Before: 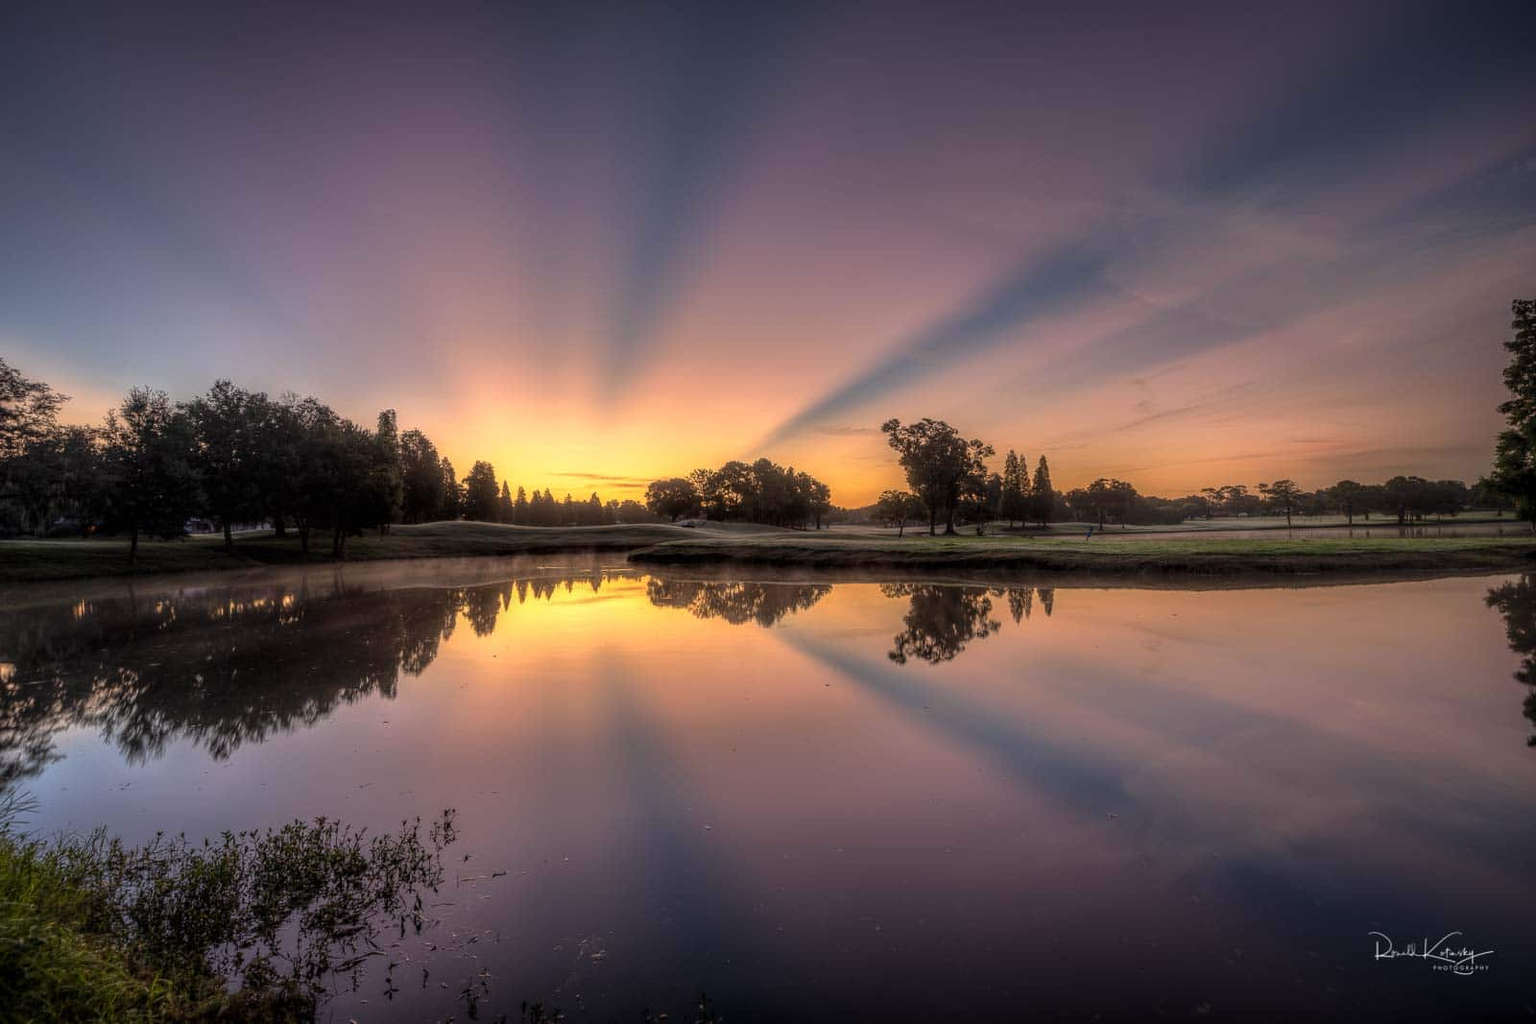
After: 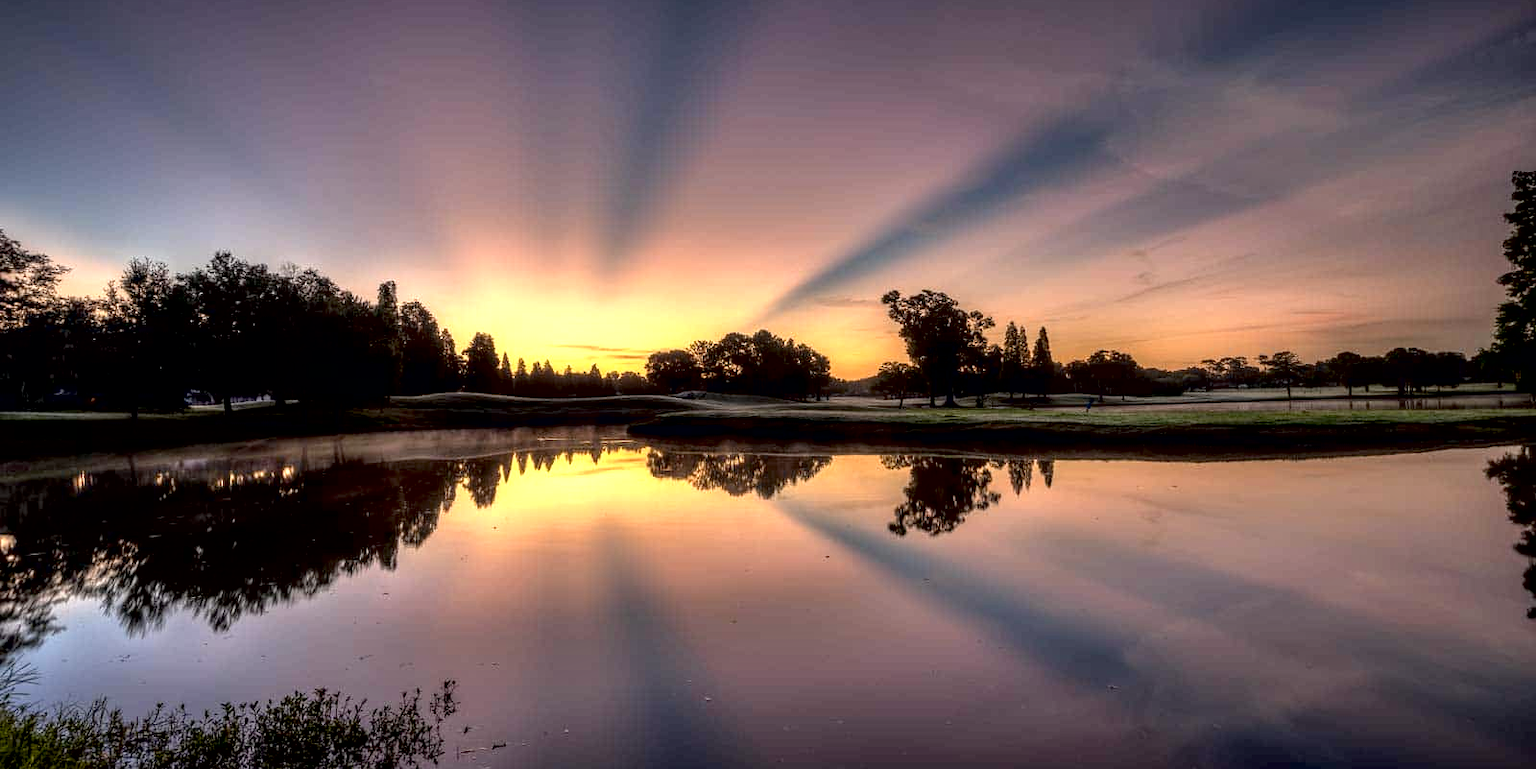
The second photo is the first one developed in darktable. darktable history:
exposure: black level correction 0.01, exposure 0.017 EV, compensate highlight preservation false
crop and rotate: top 12.568%, bottom 12.179%
contrast equalizer: octaves 7, y [[0.6 ×6], [0.55 ×6], [0 ×6], [0 ×6], [0 ×6]]
contrast brightness saturation: saturation -0.063
